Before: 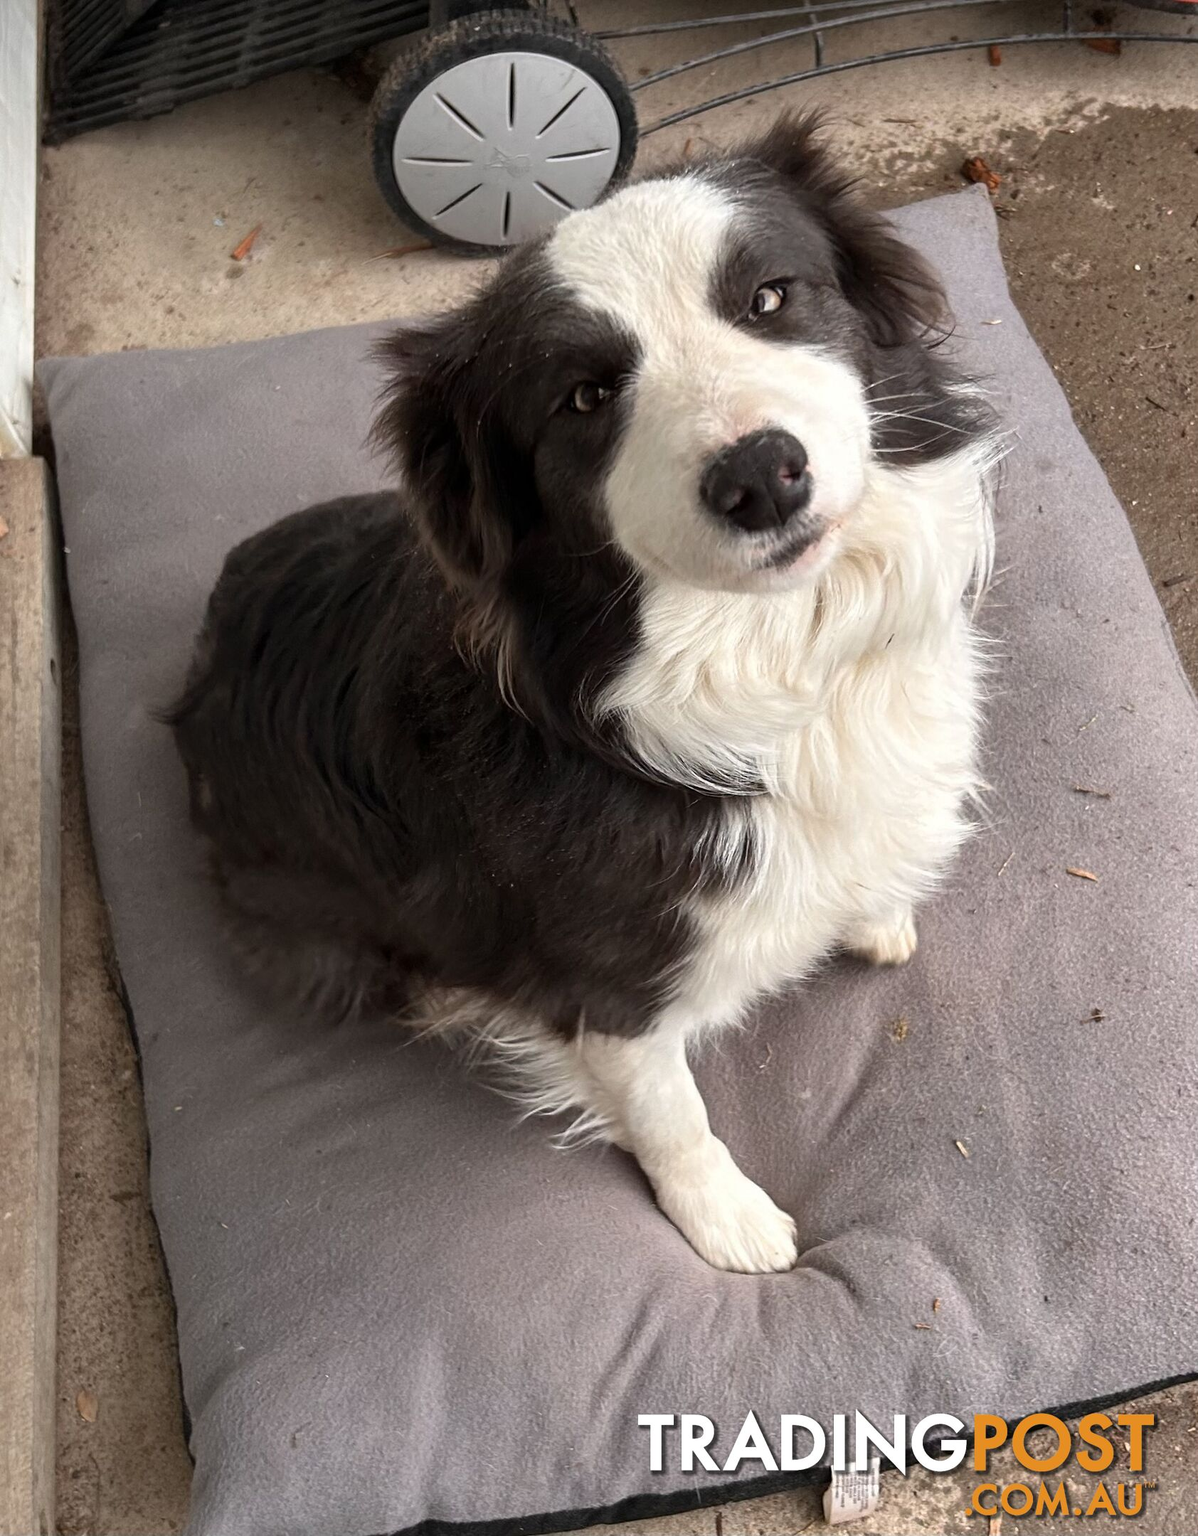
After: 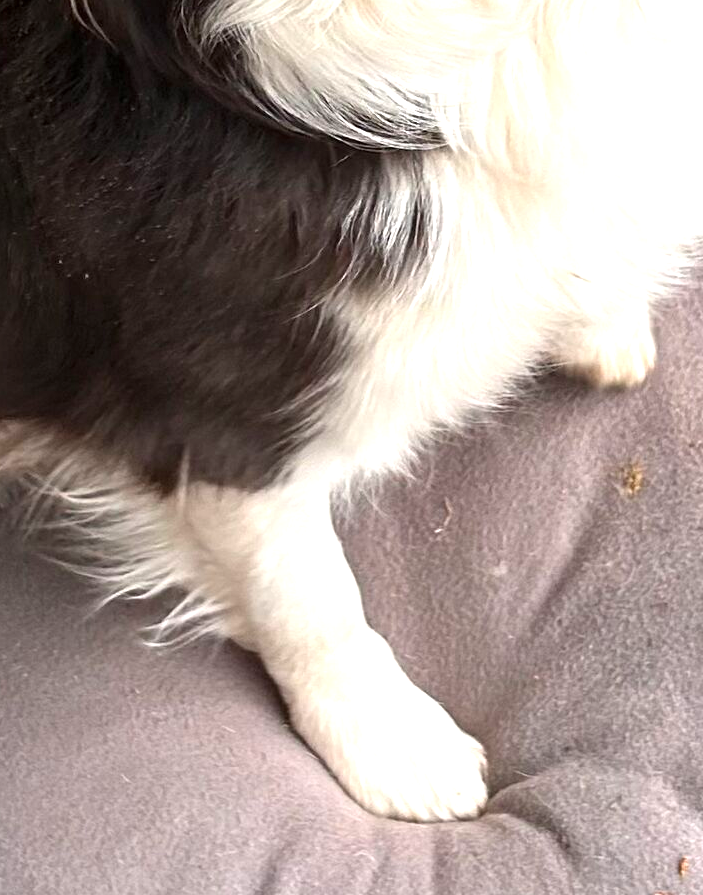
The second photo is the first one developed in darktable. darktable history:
crop: left 37.613%, top 44.869%, right 20.599%, bottom 13.672%
exposure: exposure 0.606 EV, compensate highlight preservation false
